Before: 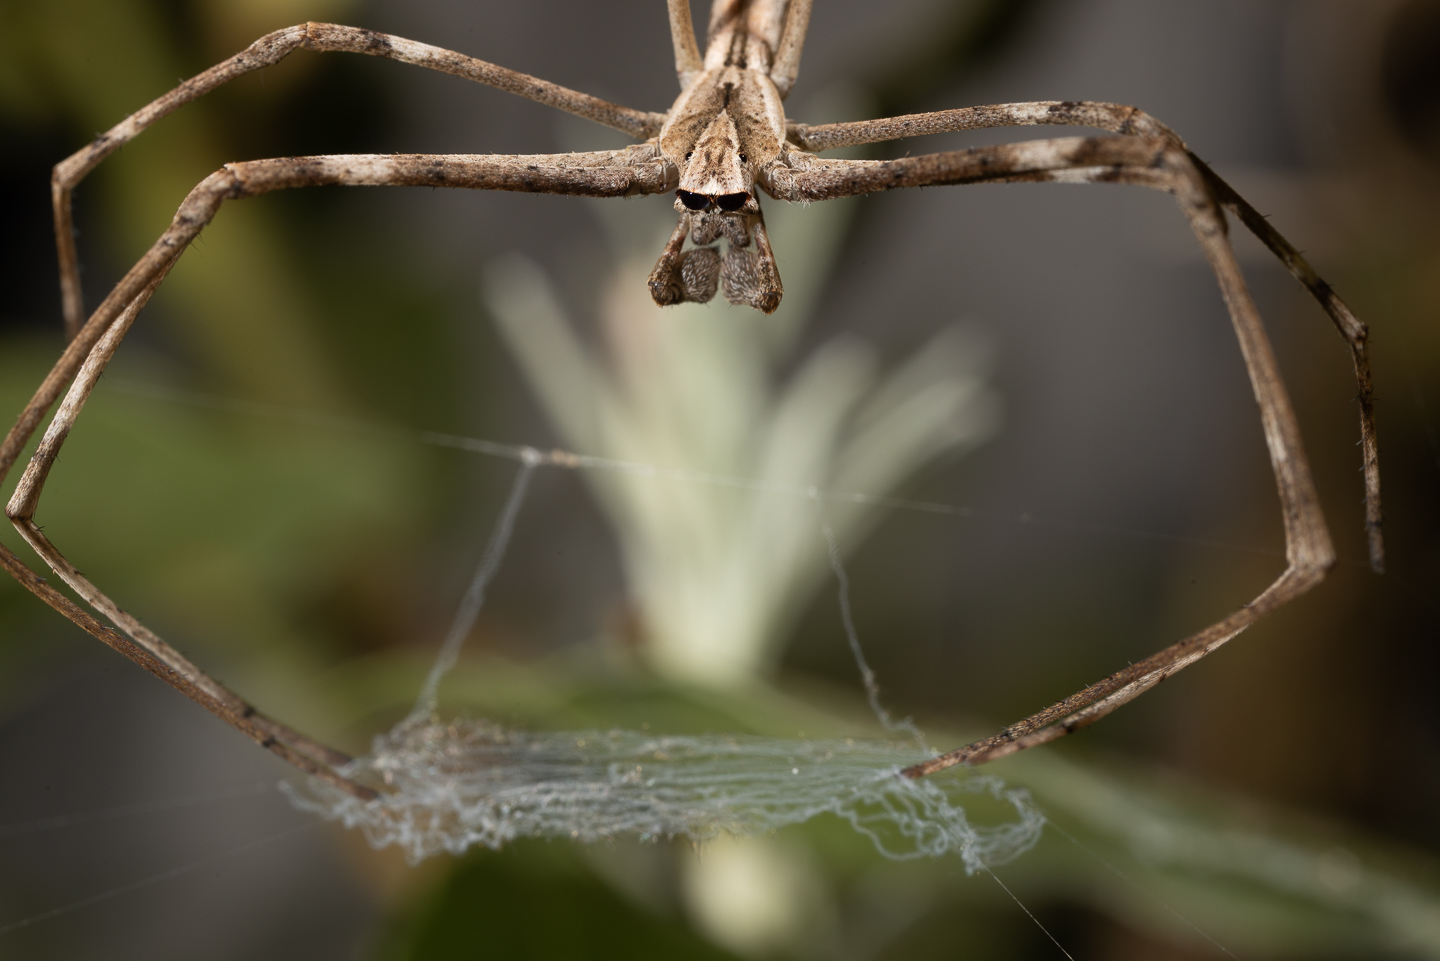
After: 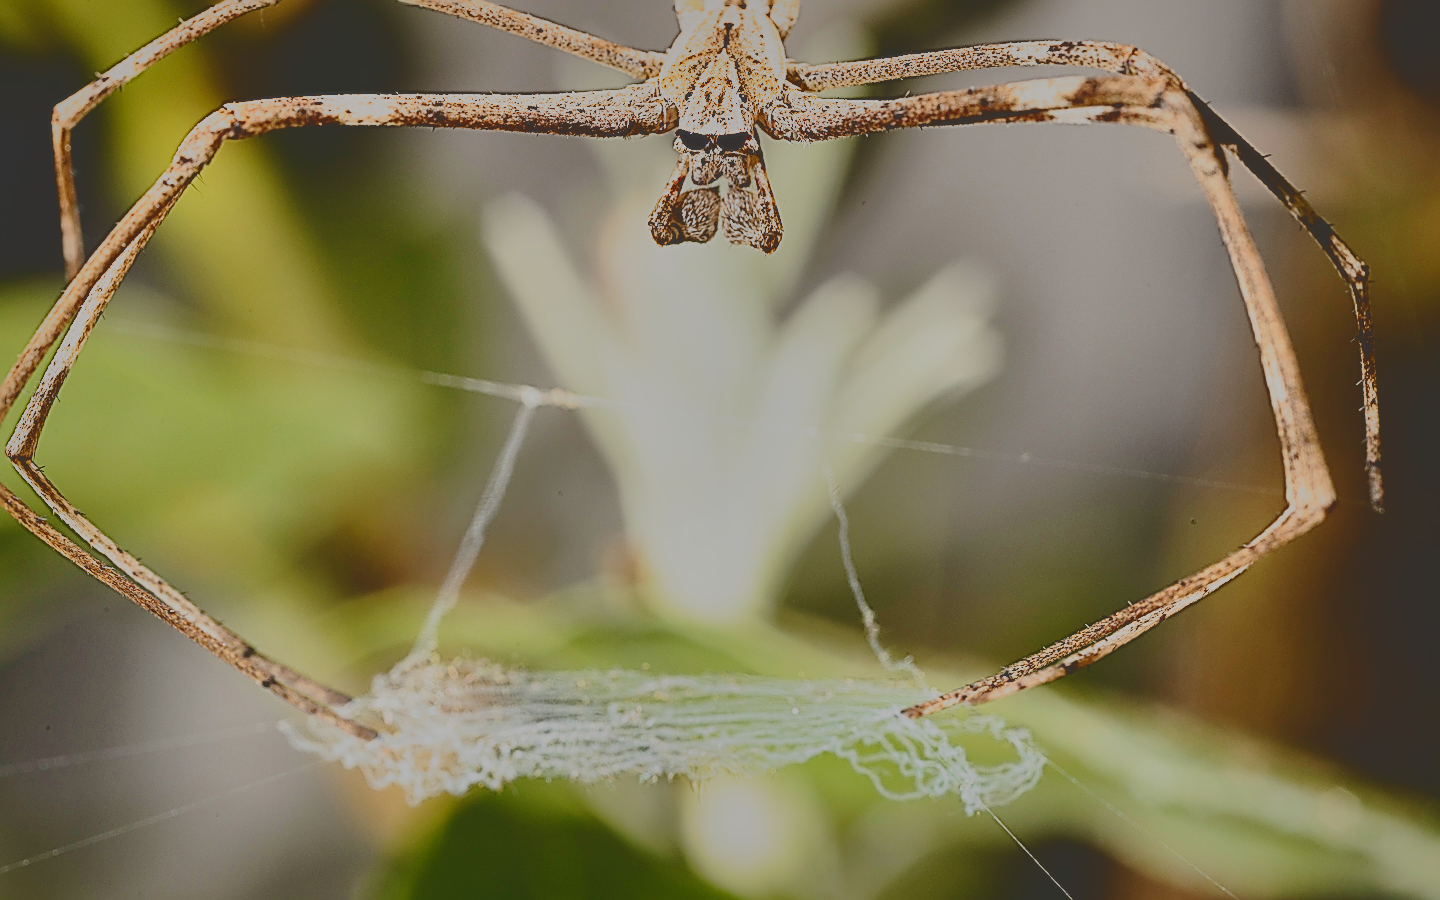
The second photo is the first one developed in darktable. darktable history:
white balance: red 1, blue 1
shadows and highlights: shadows -19.91, highlights -73.15
sharpen: amount 2
exposure: black level correction -0.005, exposure 1 EV, compensate highlight preservation false
base curve: curves: ch0 [(0, 0) (0.036, 0.037) (0.121, 0.228) (0.46, 0.76) (0.859, 0.983) (1, 1)], preserve colors none
crop and rotate: top 6.25%
tone curve: curves: ch0 [(0, 0.23) (0.125, 0.207) (0.245, 0.227) (0.736, 0.695) (1, 0.824)], color space Lab, independent channels, preserve colors none
tone equalizer: on, module defaults
